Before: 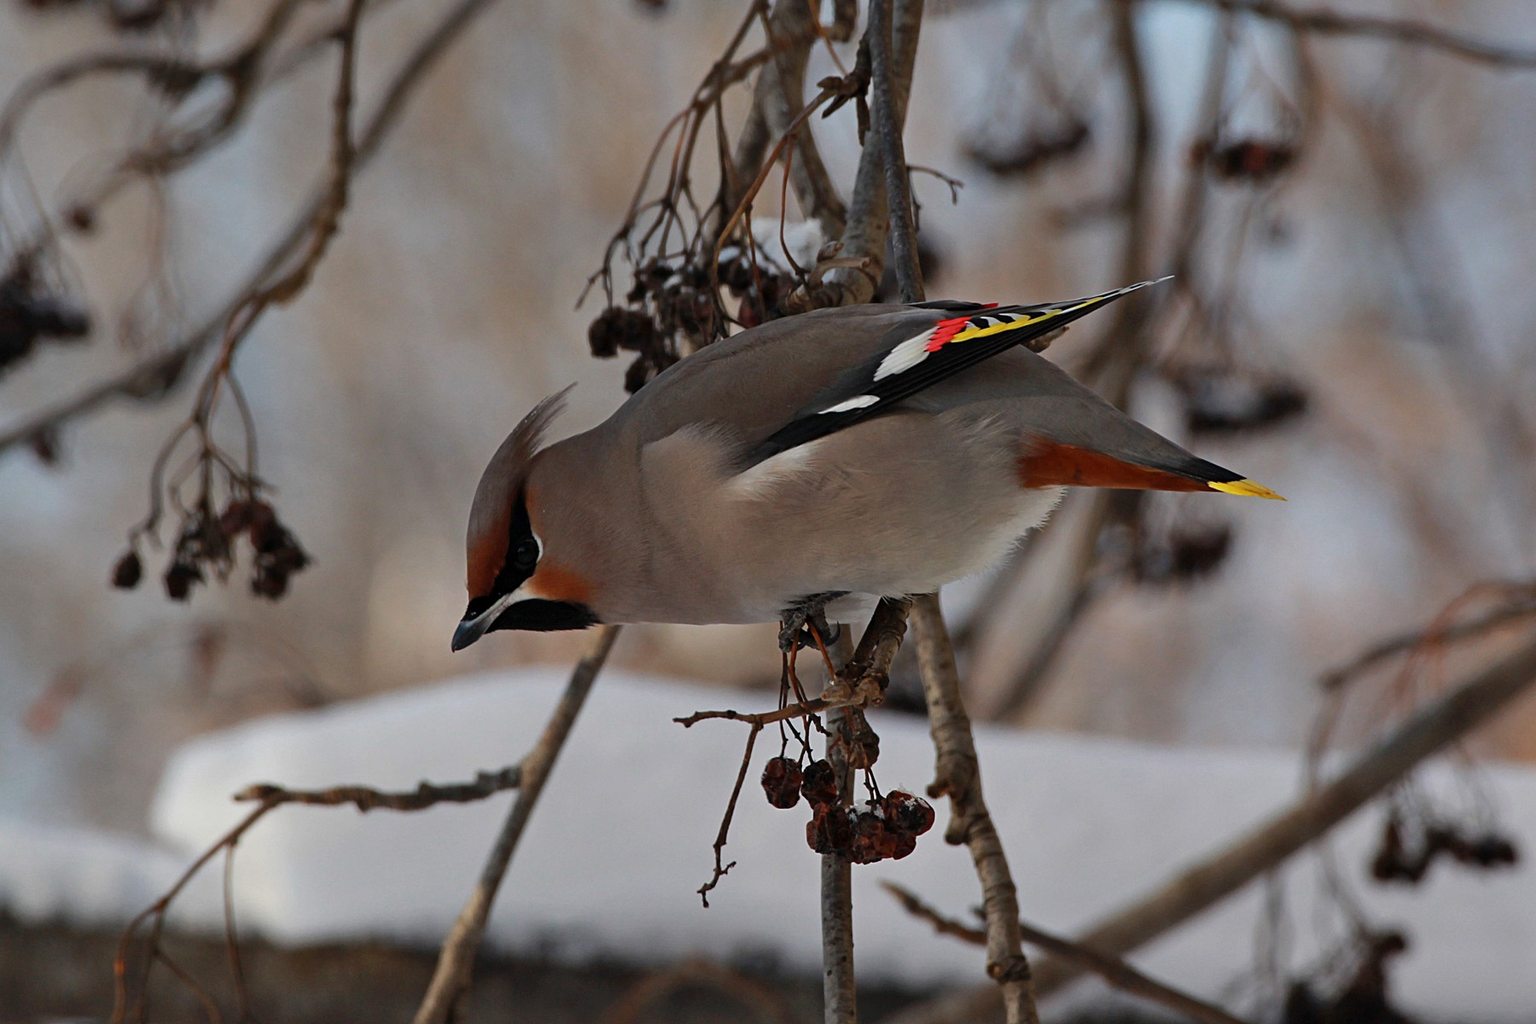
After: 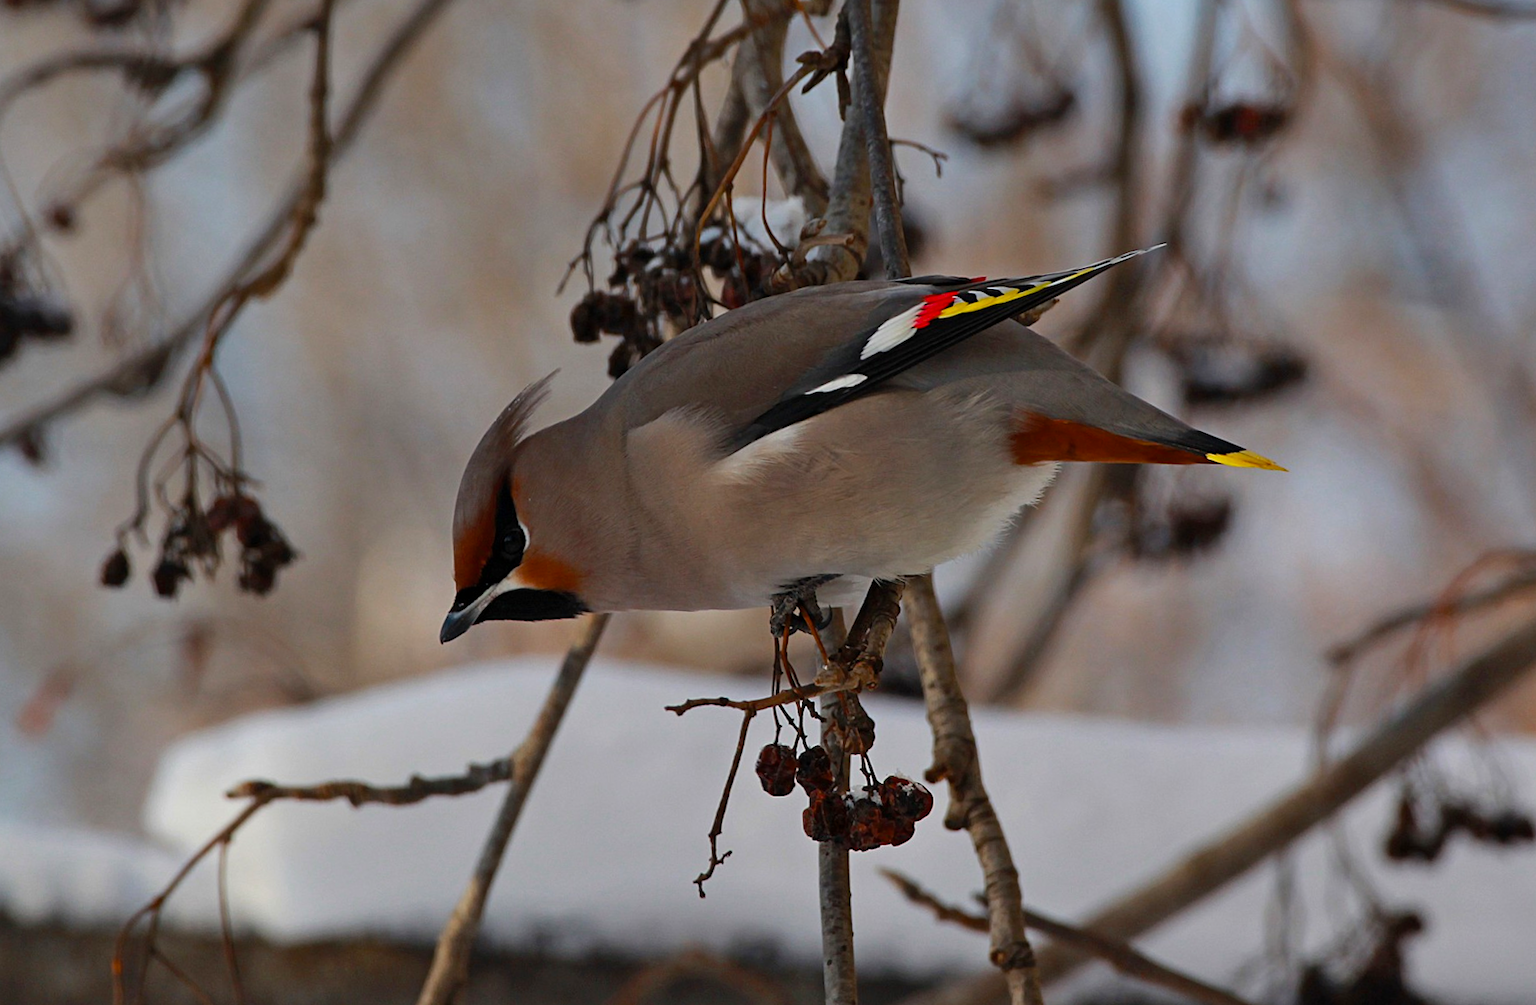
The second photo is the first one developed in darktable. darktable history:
color balance rgb: linear chroma grading › shadows -8%, linear chroma grading › global chroma 10%, perceptual saturation grading › global saturation 2%, perceptual saturation grading › highlights -2%, perceptual saturation grading › mid-tones 4%, perceptual saturation grading › shadows 8%, perceptual brilliance grading › global brilliance 2%, perceptual brilliance grading › highlights -4%, global vibrance 16%, saturation formula JzAzBz (2021)
rotate and perspective: rotation -1.32°, lens shift (horizontal) -0.031, crop left 0.015, crop right 0.985, crop top 0.047, crop bottom 0.982
exposure: exposure 0.02 EV, compensate highlight preservation false
